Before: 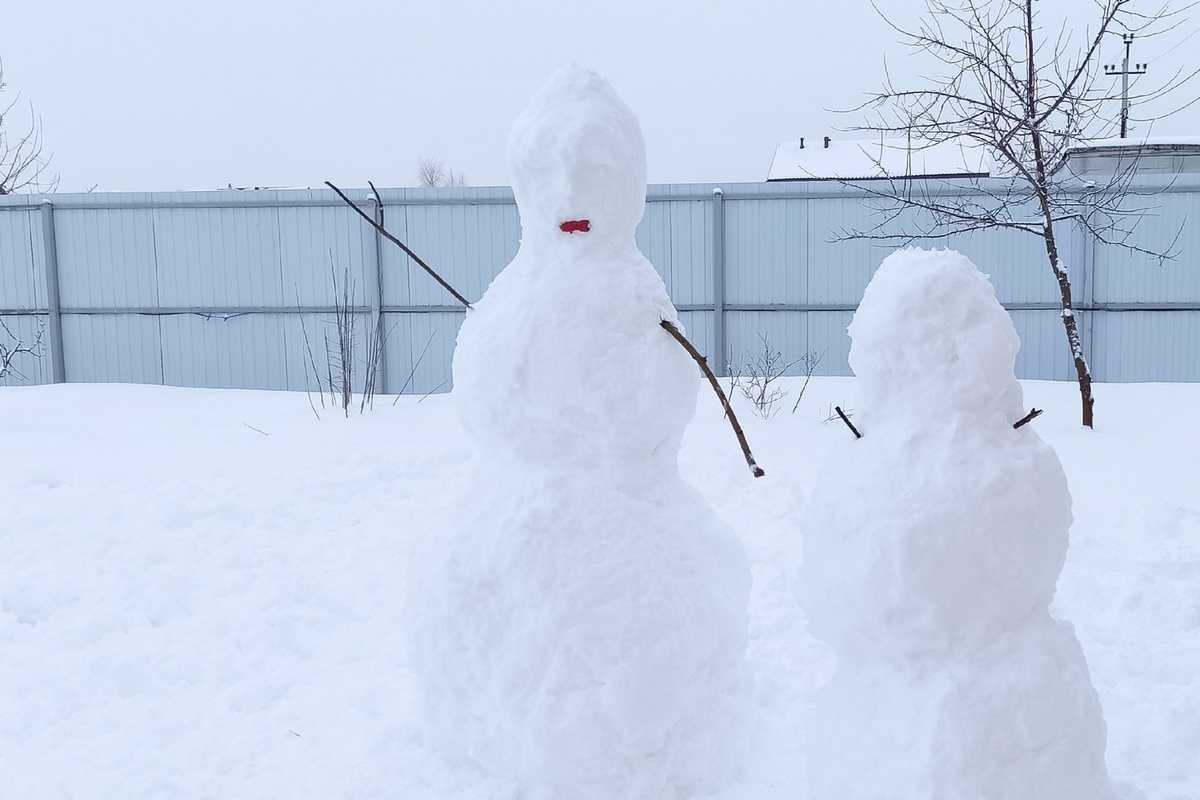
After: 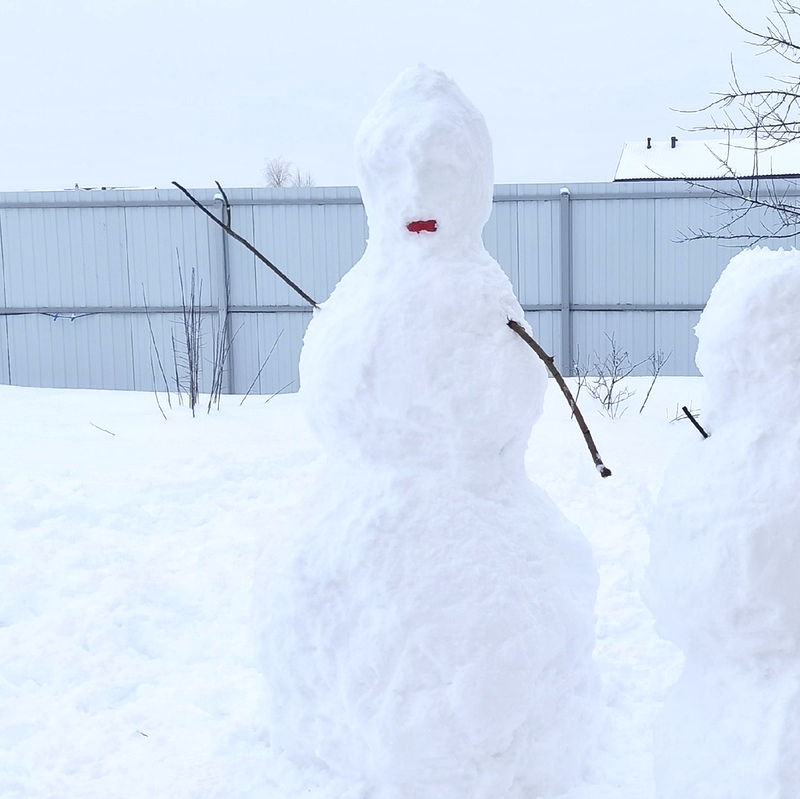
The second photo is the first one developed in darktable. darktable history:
crop and rotate: left 12.755%, right 20.501%
shadows and highlights: radius 47.54, white point adjustment 6.6, compress 80%, soften with gaussian
